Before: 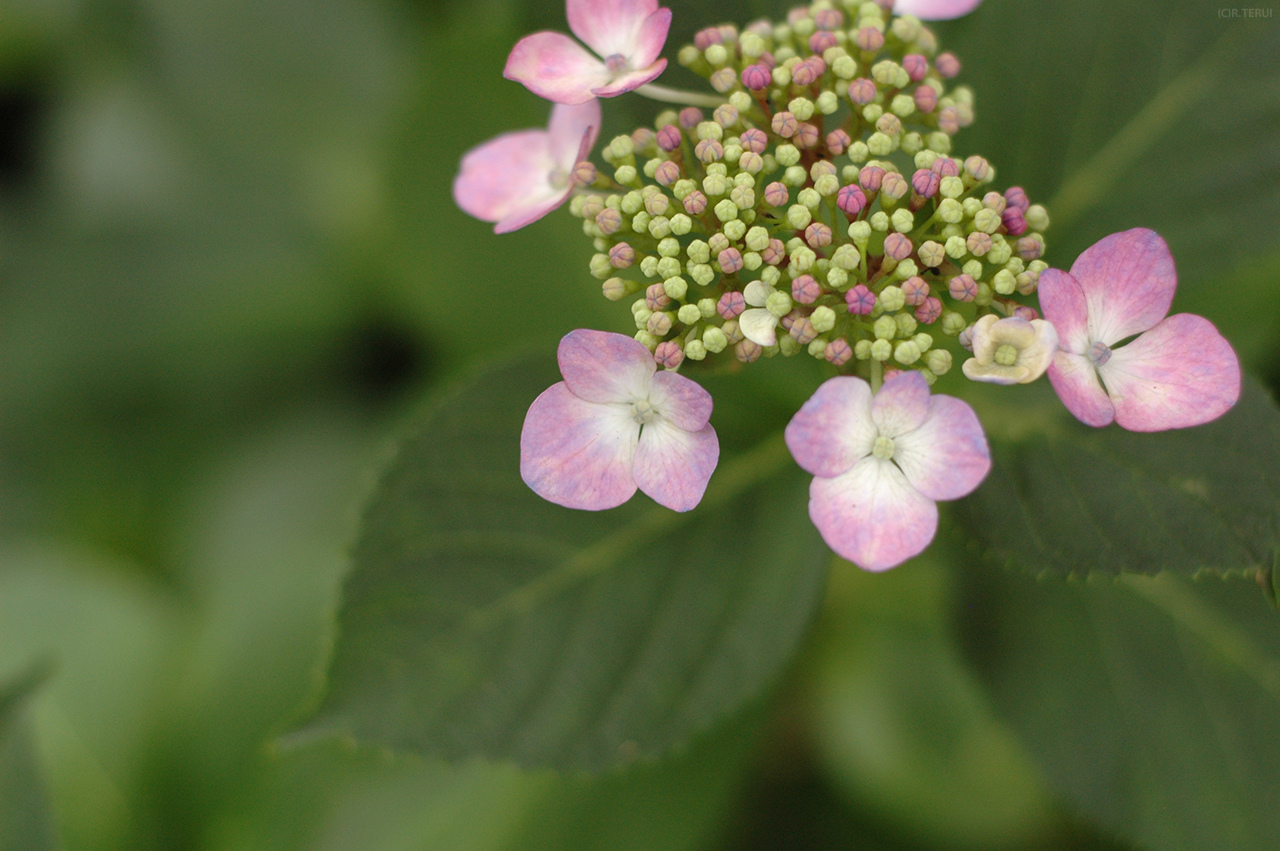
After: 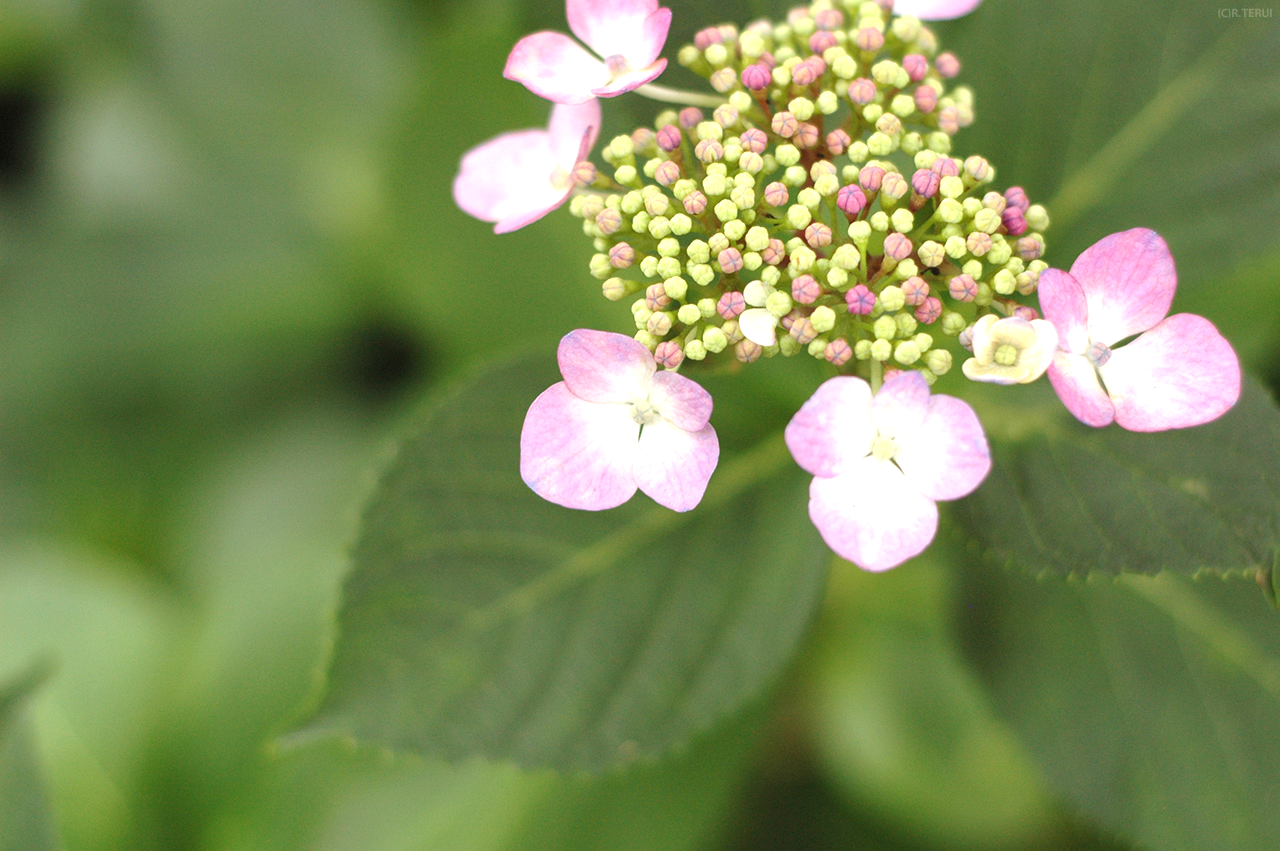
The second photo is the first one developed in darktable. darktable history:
tone equalizer: on, module defaults
exposure: exposure 1 EV, compensate highlight preservation false
